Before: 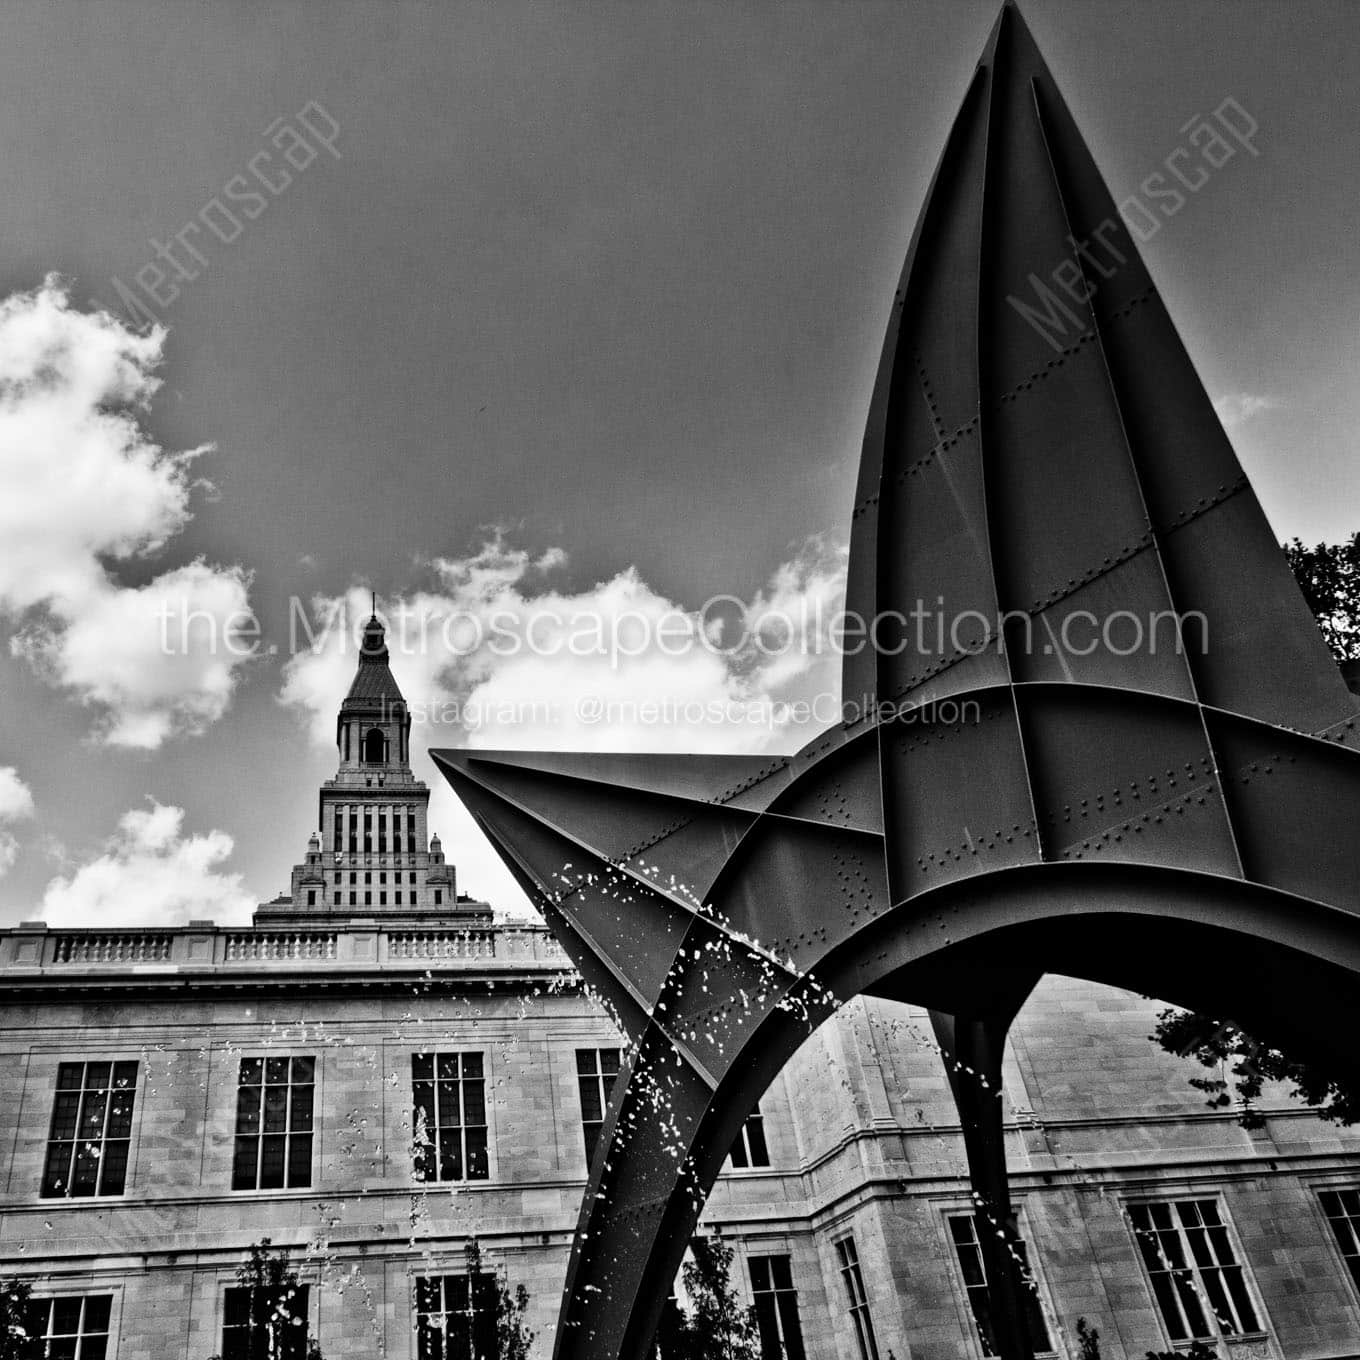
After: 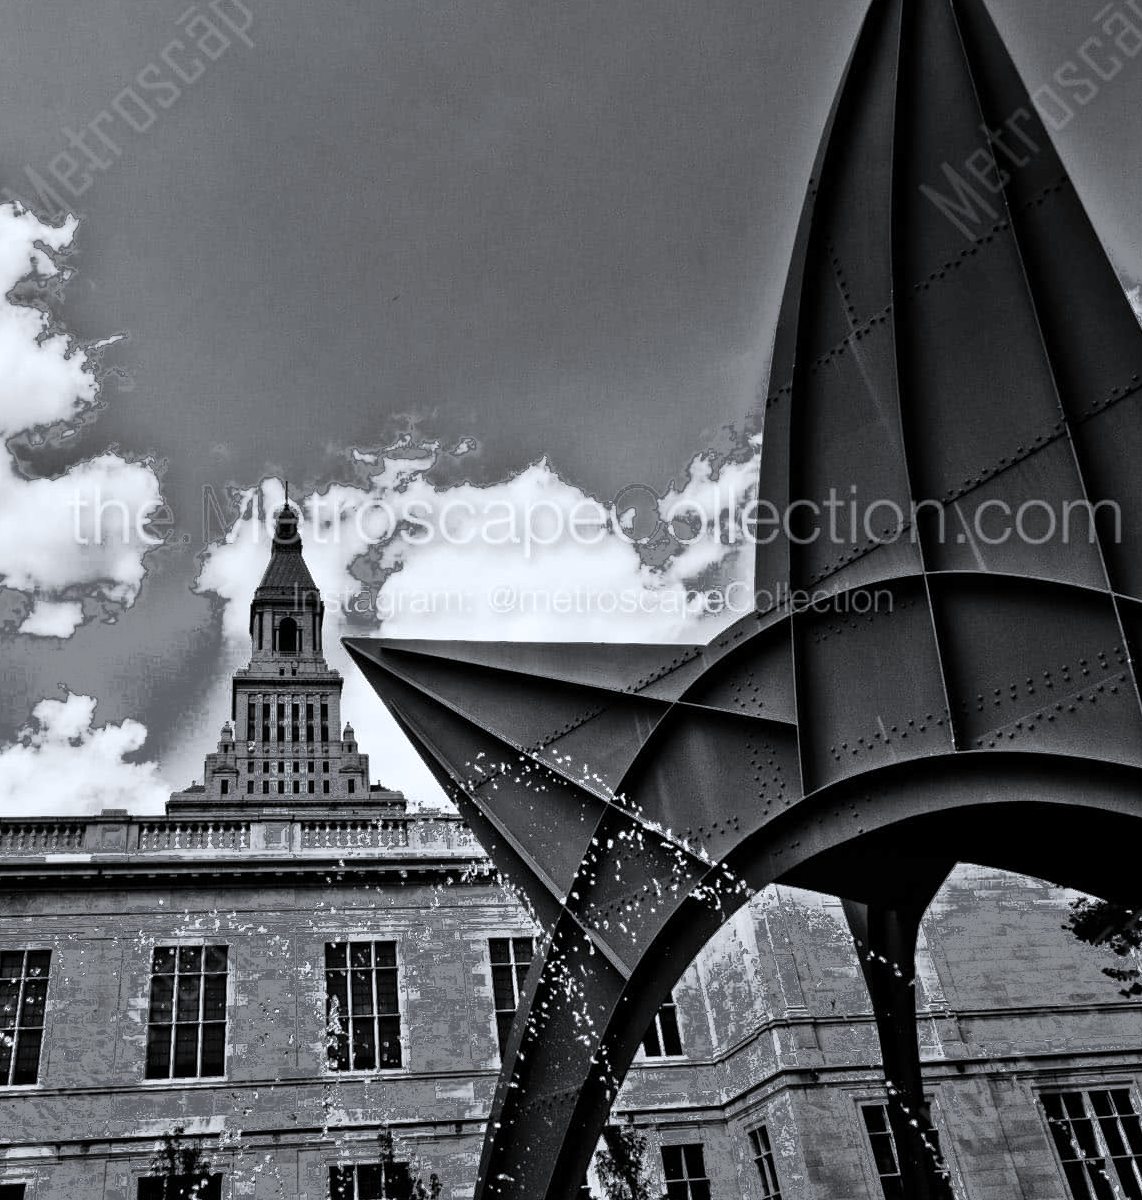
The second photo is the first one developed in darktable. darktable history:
white balance: red 0.976, blue 1.04
crop: left 6.446%, top 8.188%, right 9.538%, bottom 3.548%
fill light: exposure -0.73 EV, center 0.69, width 2.2
